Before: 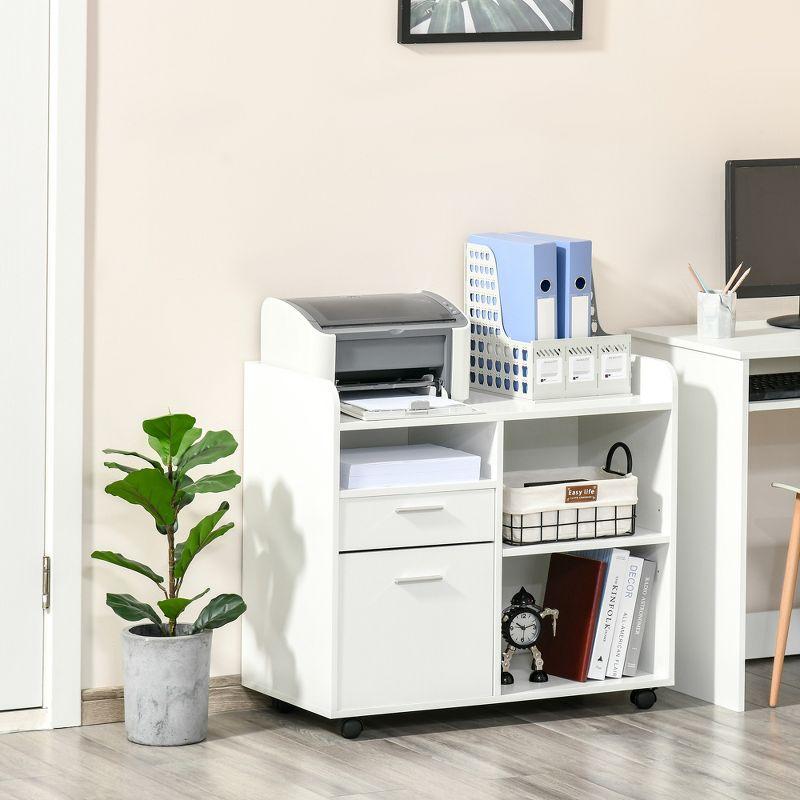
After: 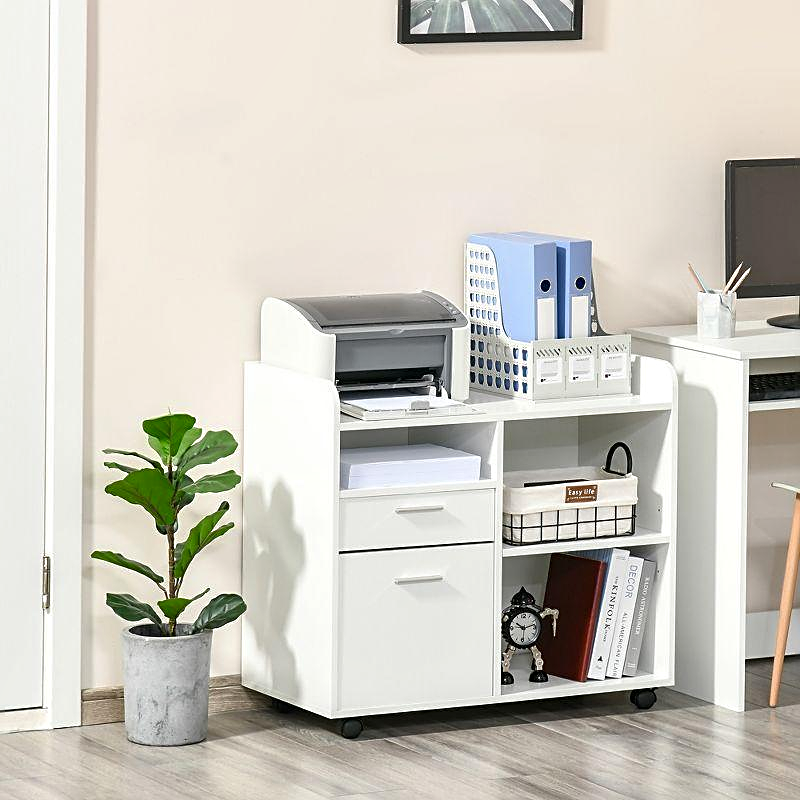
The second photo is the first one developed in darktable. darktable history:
contrast brightness saturation: contrast -0.017, brightness -0.01, saturation 0.042
sharpen: on, module defaults
local contrast: mode bilateral grid, contrast 20, coarseness 50, detail 121%, midtone range 0.2
